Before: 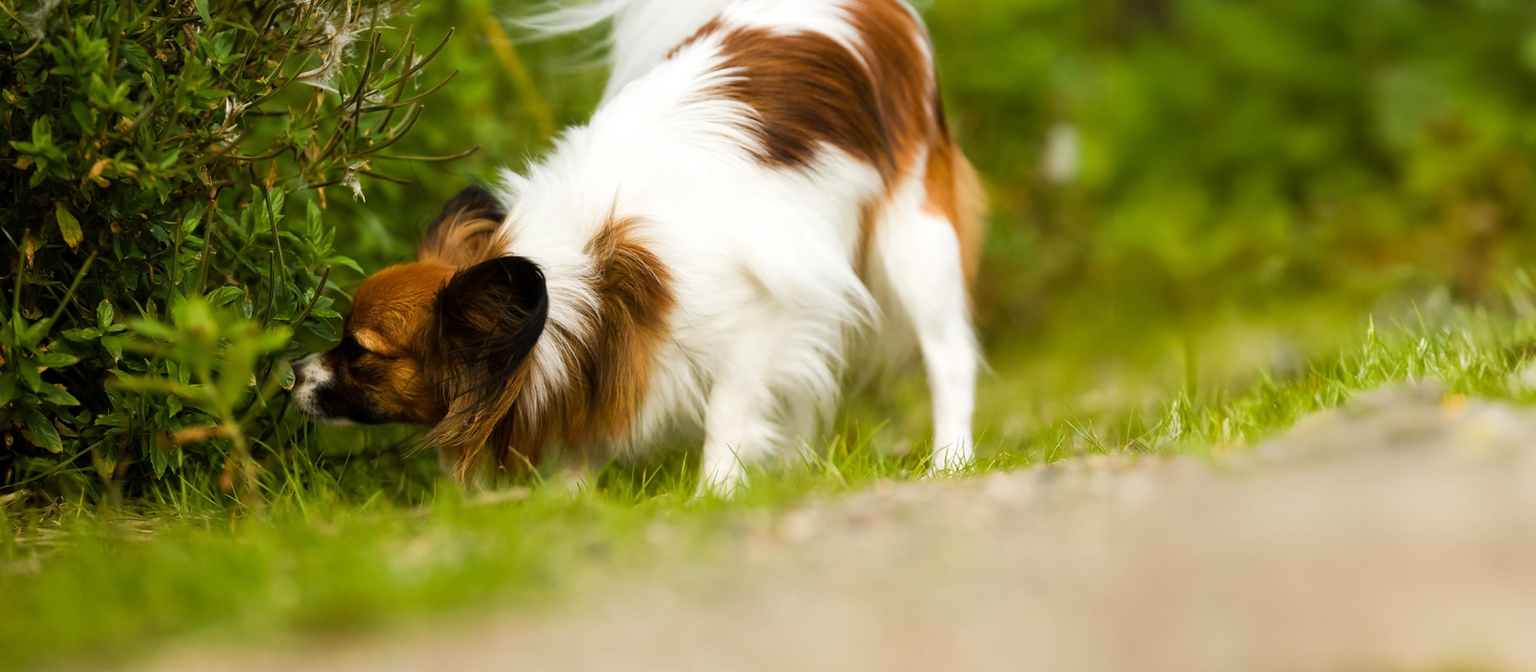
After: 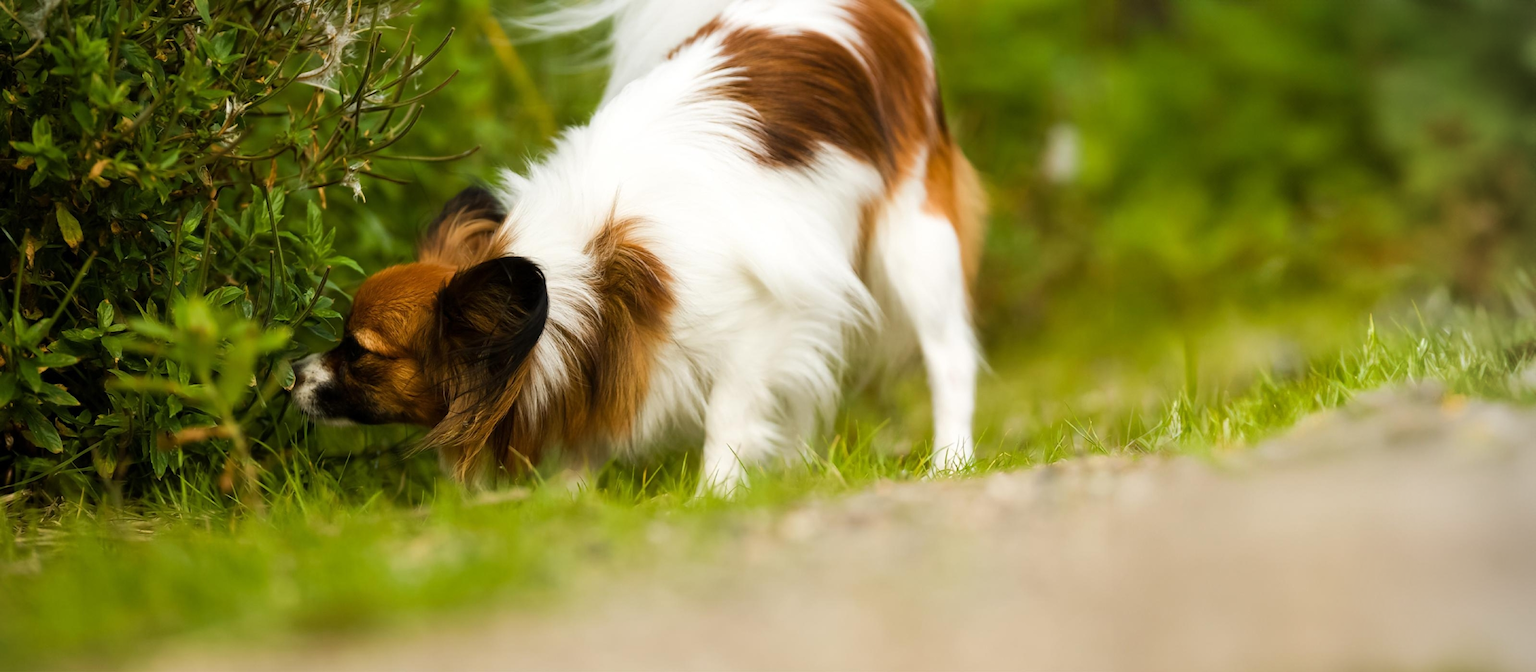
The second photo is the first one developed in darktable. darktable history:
vignetting: fall-off start 91.44%, center (-0.123, -0.006)
